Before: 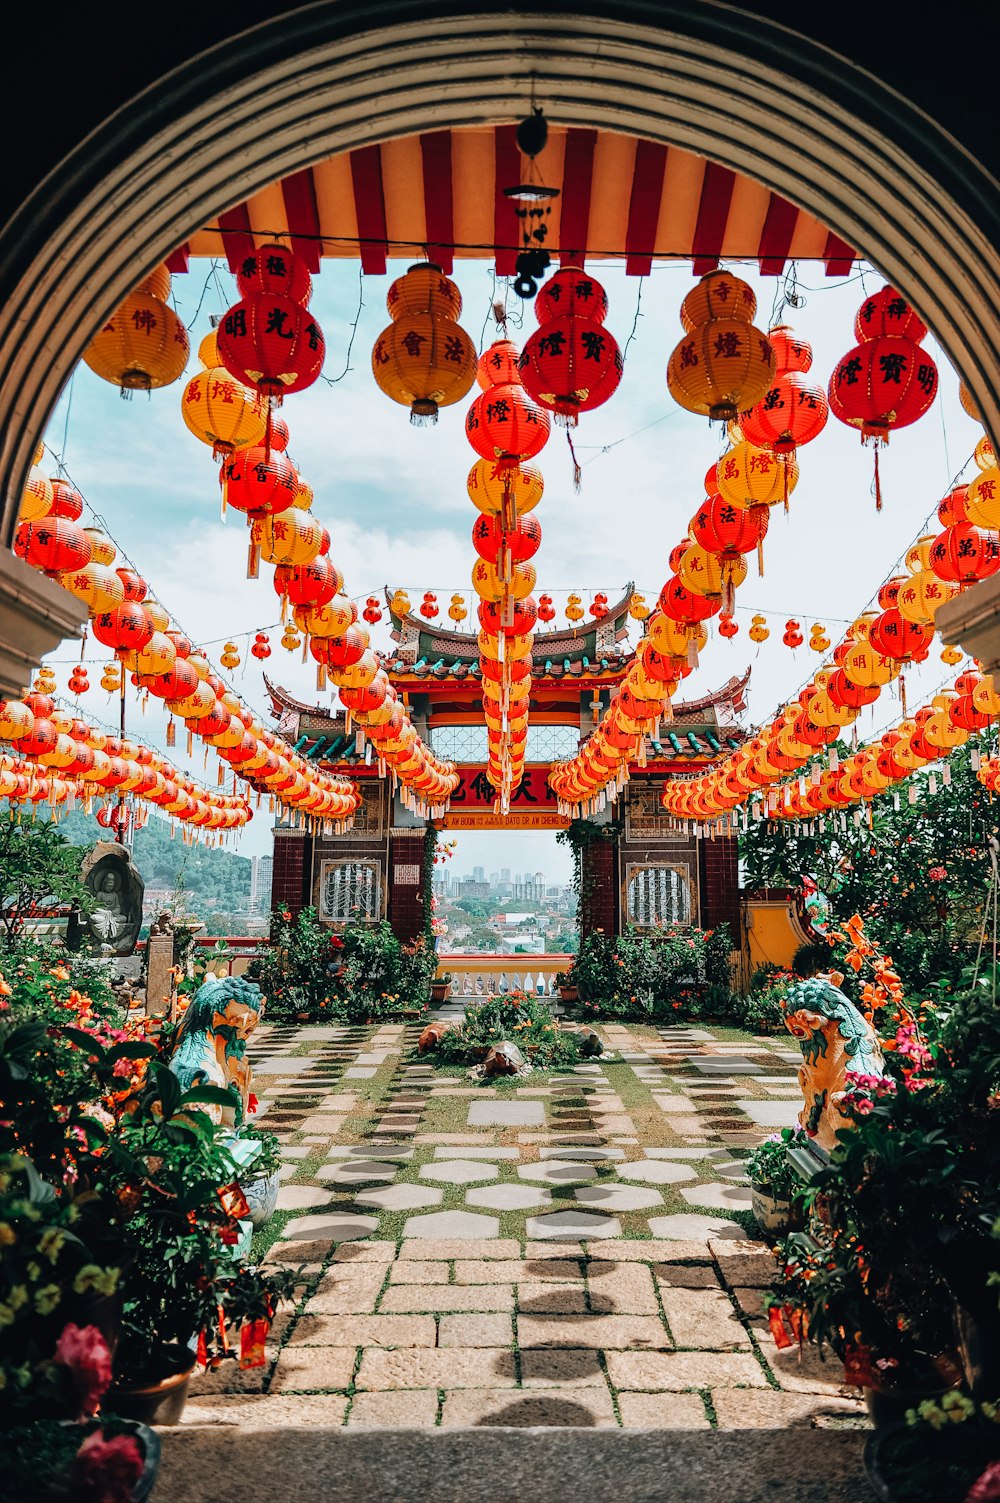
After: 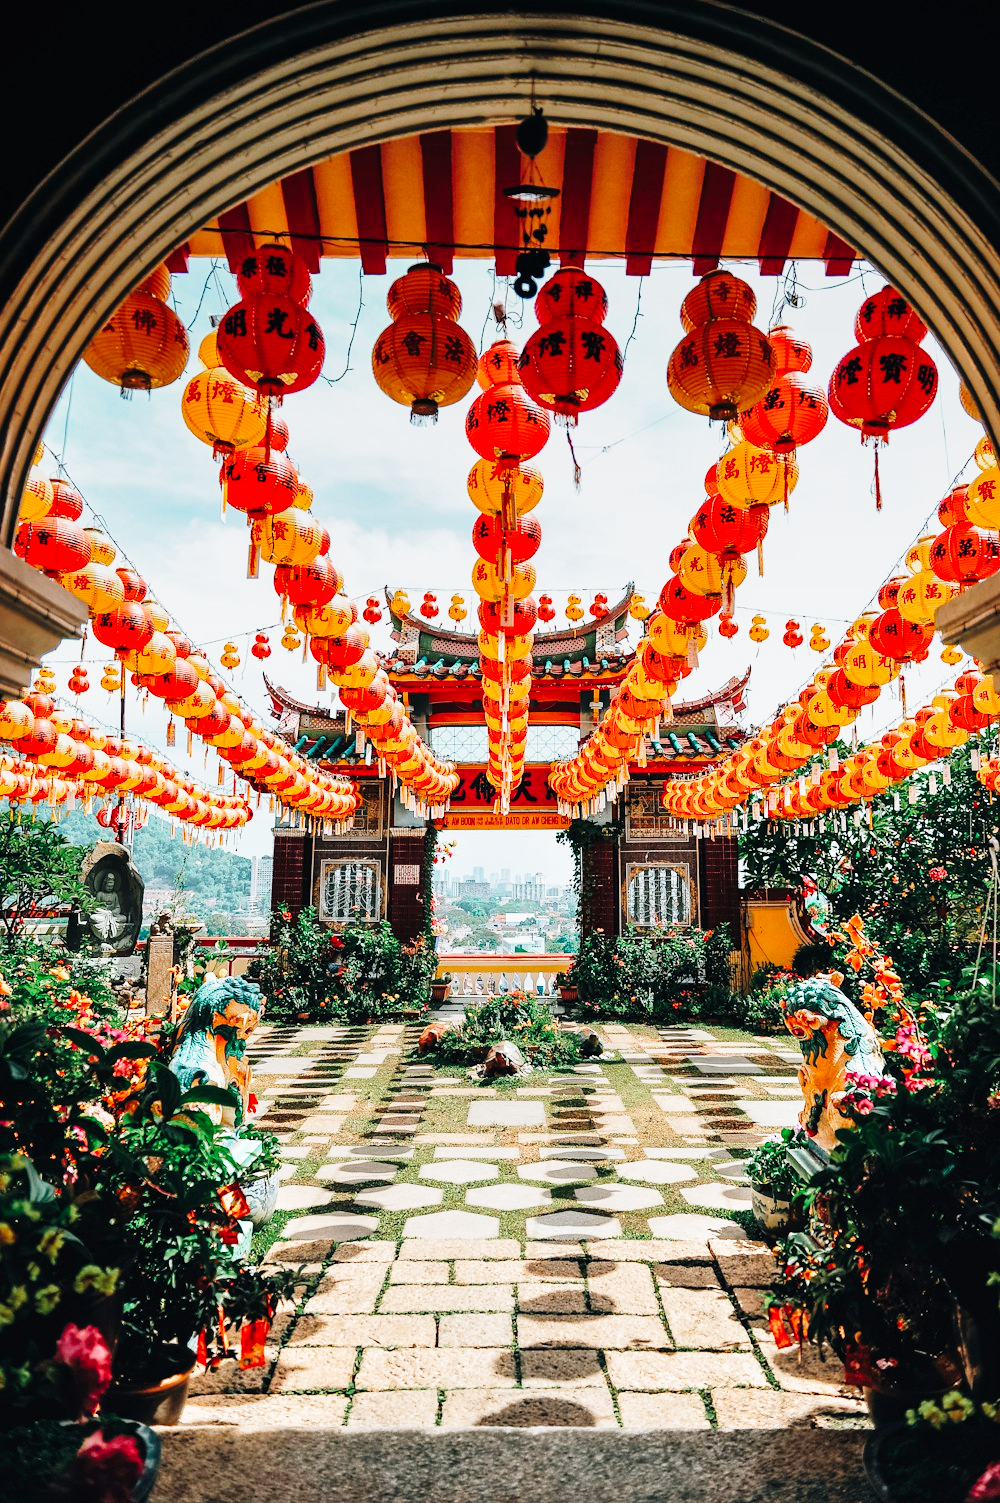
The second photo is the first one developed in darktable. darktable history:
base curve: curves: ch0 [(0, 0) (0.036, 0.037) (0.121, 0.228) (0.46, 0.76) (0.859, 0.983) (1, 1)], preserve colors none
exposure: compensate highlight preservation false
graduated density: on, module defaults
